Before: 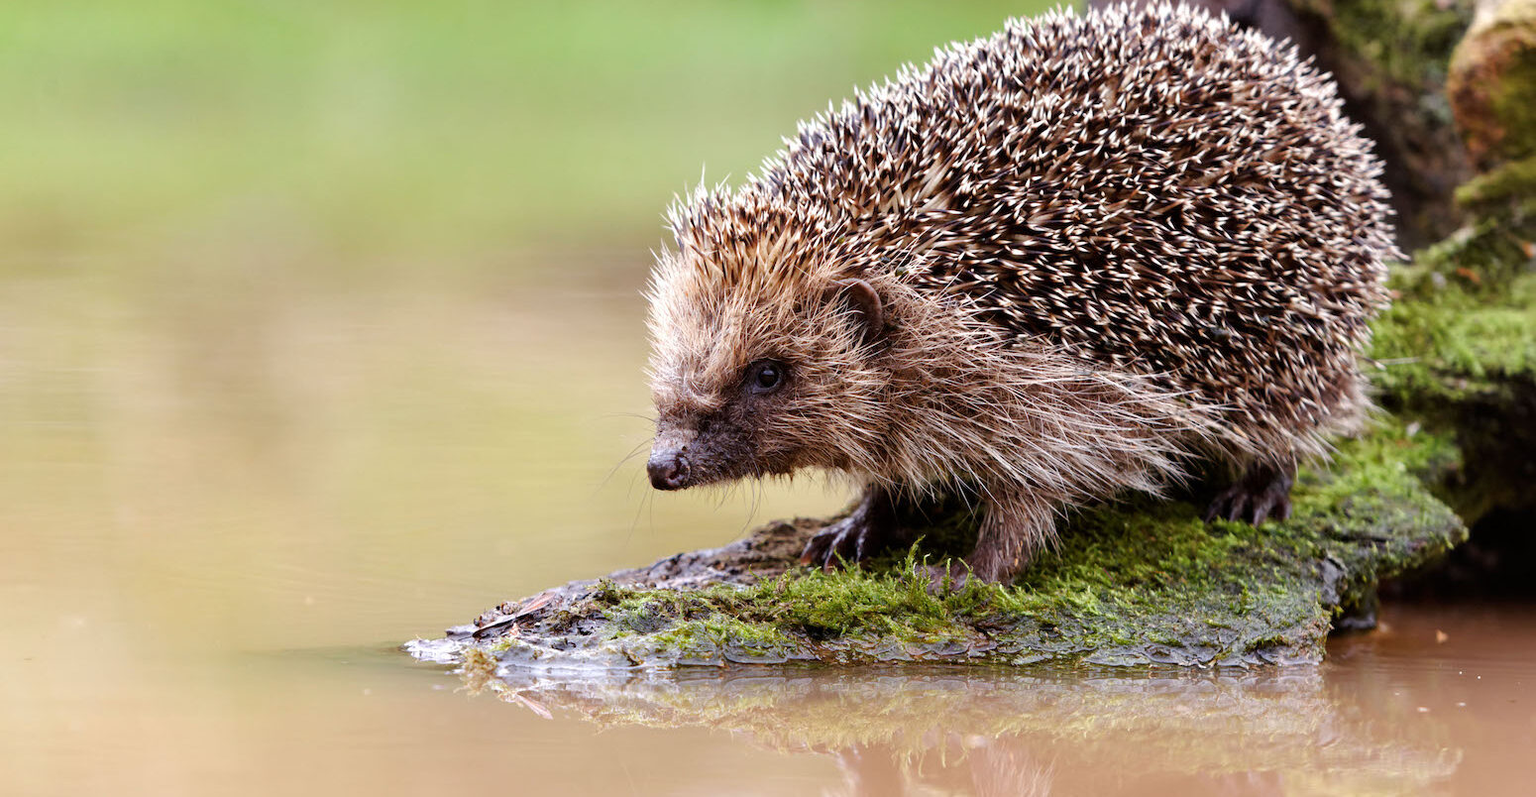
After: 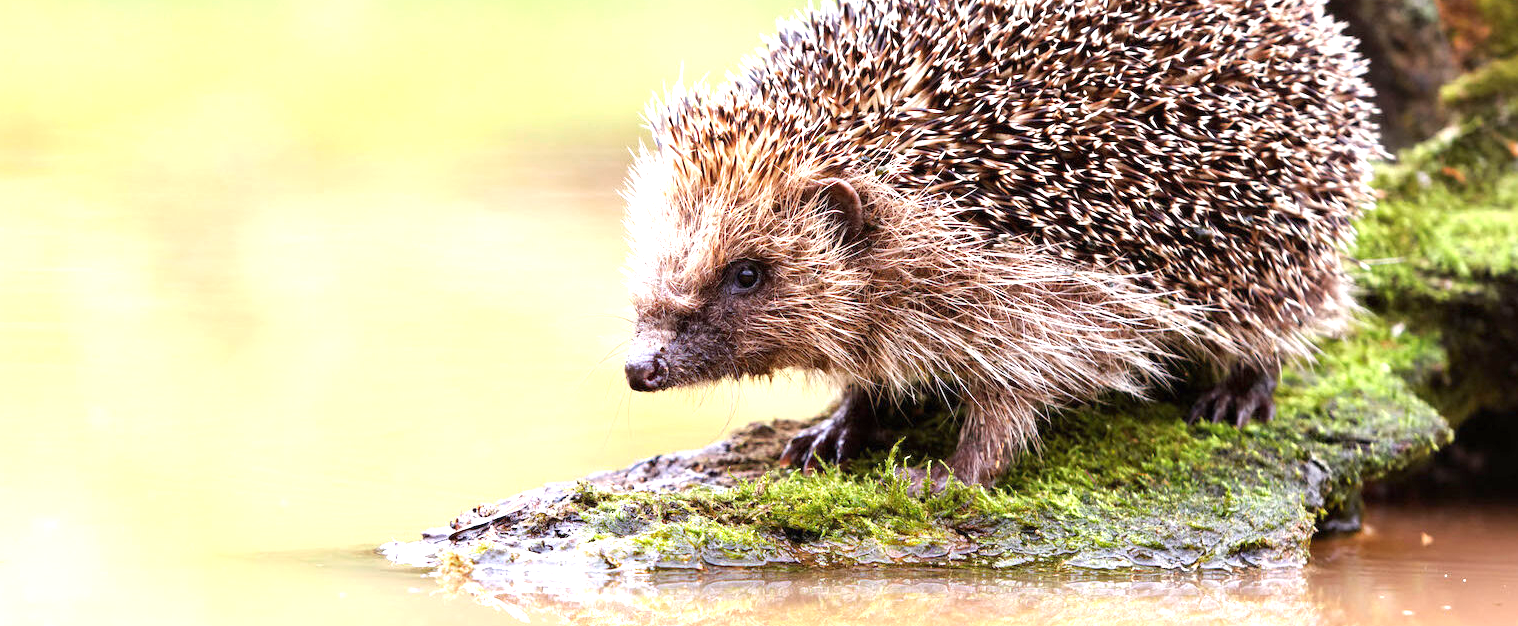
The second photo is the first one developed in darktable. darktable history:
crop and rotate: left 1.814%, top 12.818%, right 0.25%, bottom 9.225%
exposure: black level correction 0, exposure 1.1 EV, compensate exposure bias true, compensate highlight preservation false
